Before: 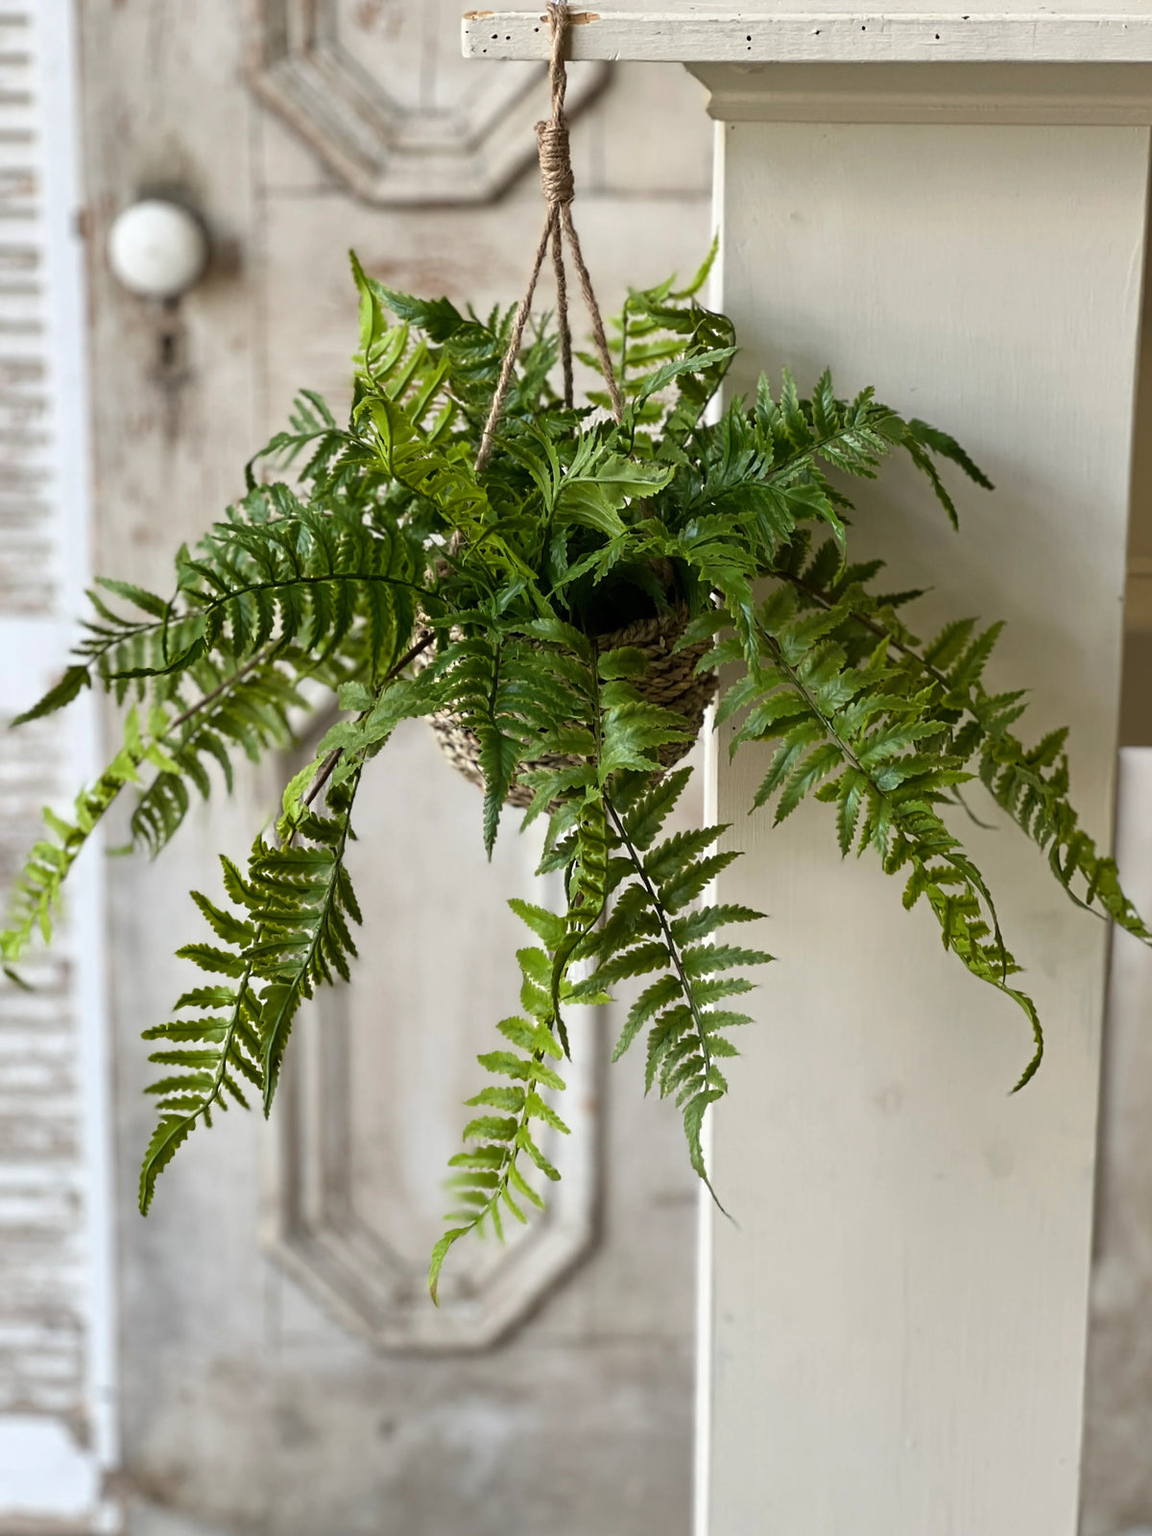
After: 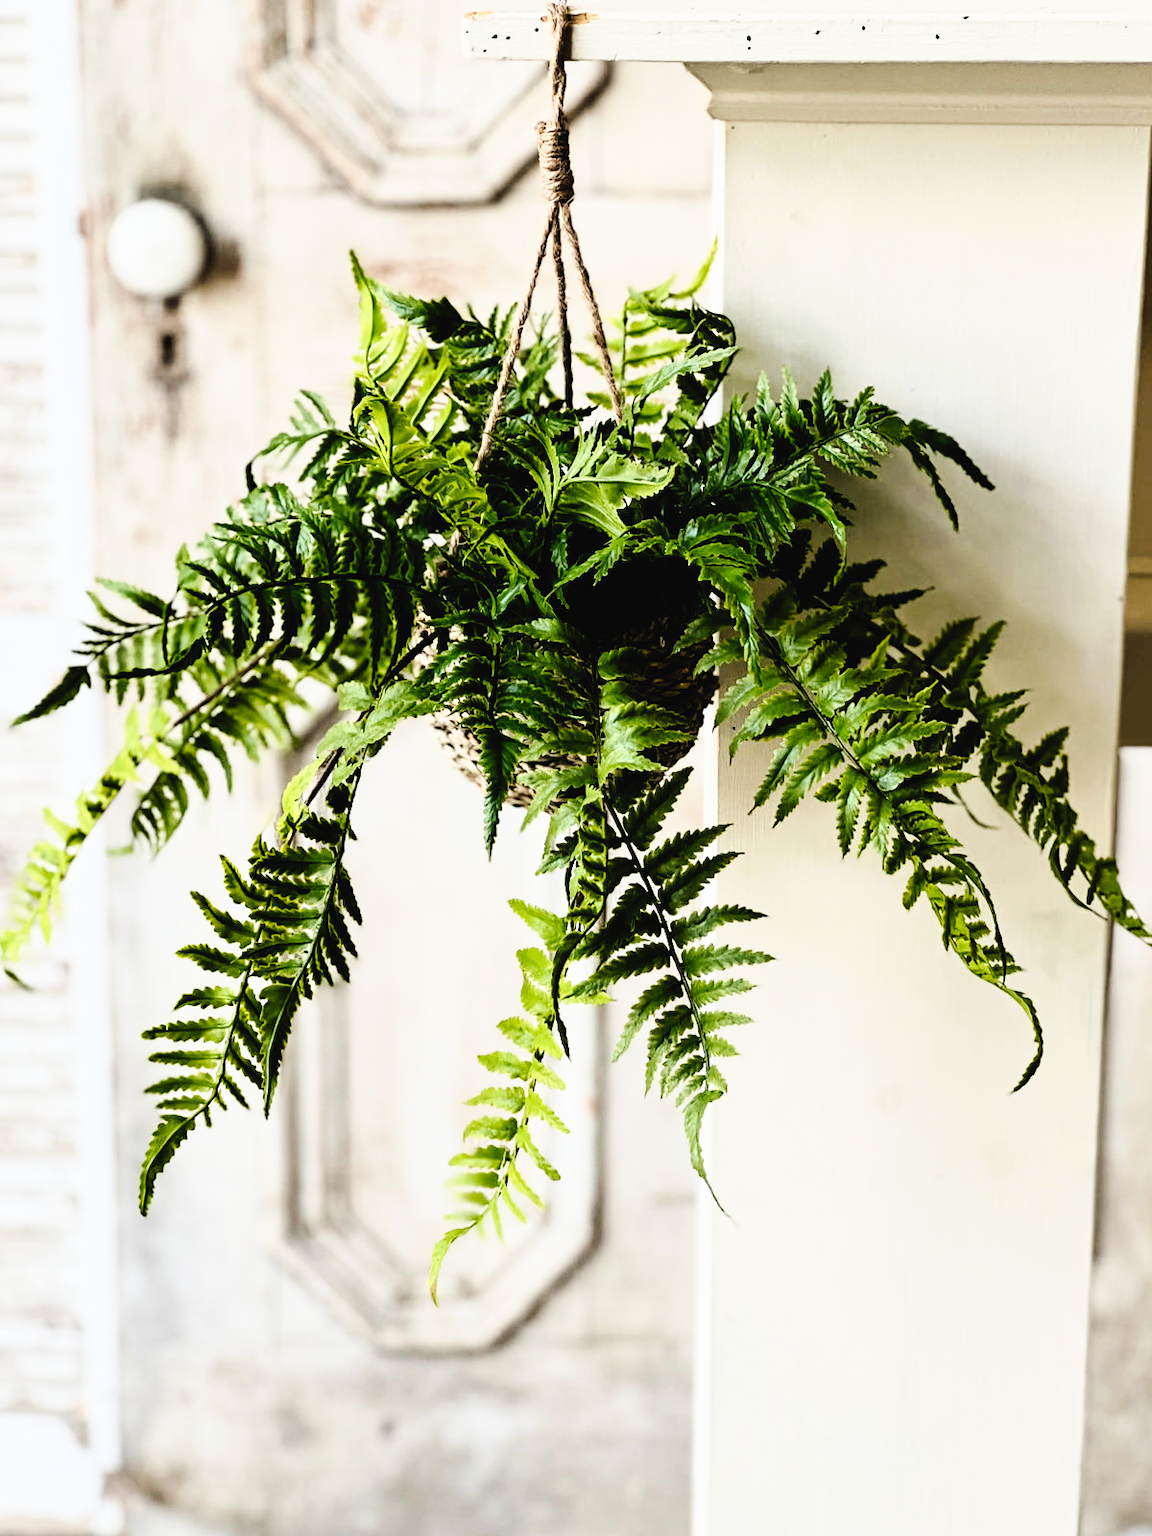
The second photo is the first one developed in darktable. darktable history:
tone curve: curves: ch0 [(0, 0.023) (0.087, 0.065) (0.184, 0.168) (0.45, 0.54) (0.57, 0.683) (0.722, 0.825) (0.877, 0.948) (1, 1)]; ch1 [(0, 0) (0.388, 0.369) (0.447, 0.447) (0.505, 0.5) (0.534, 0.528) (0.573, 0.583) (0.663, 0.68) (1, 1)]; ch2 [(0, 0) (0.314, 0.223) (0.427, 0.405) (0.492, 0.505) (0.531, 0.55) (0.589, 0.599) (1, 1)], preserve colors none
contrast brightness saturation: contrast 0.204, brightness 0.161, saturation 0.228
filmic rgb: black relative exposure -3.96 EV, white relative exposure 3 EV, threshold 2.98 EV, hardness 2.99, contrast 1.501, enable highlight reconstruction true
